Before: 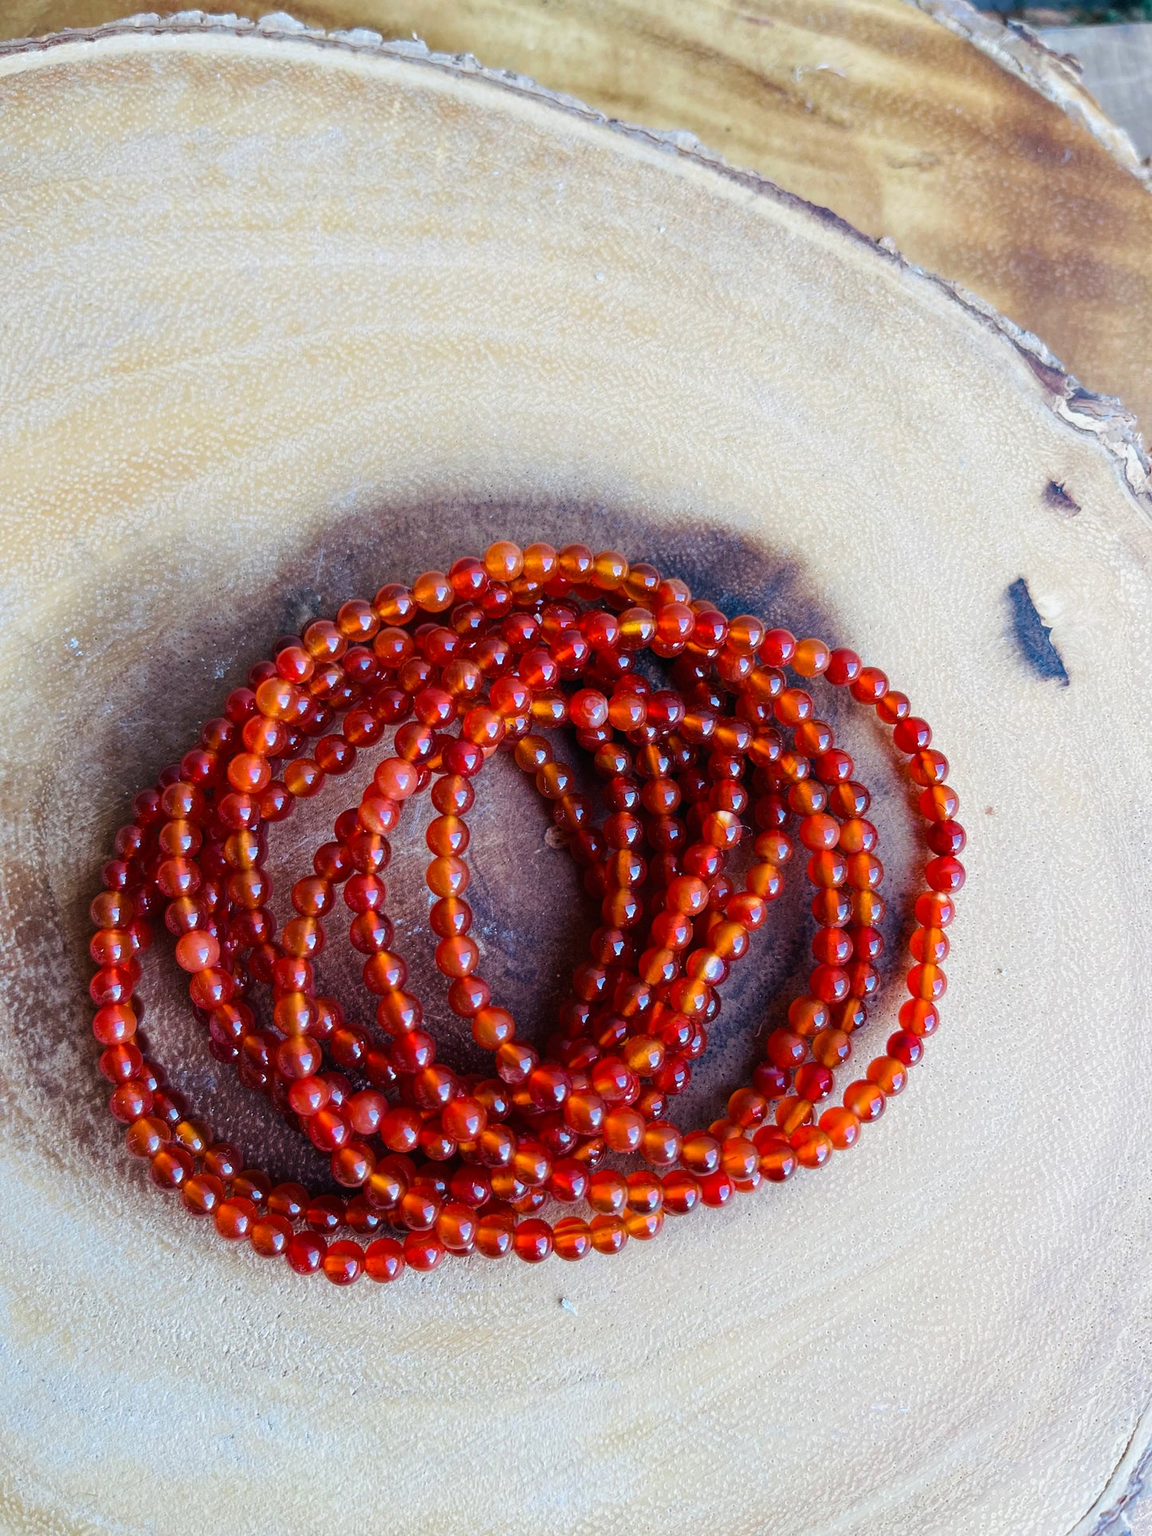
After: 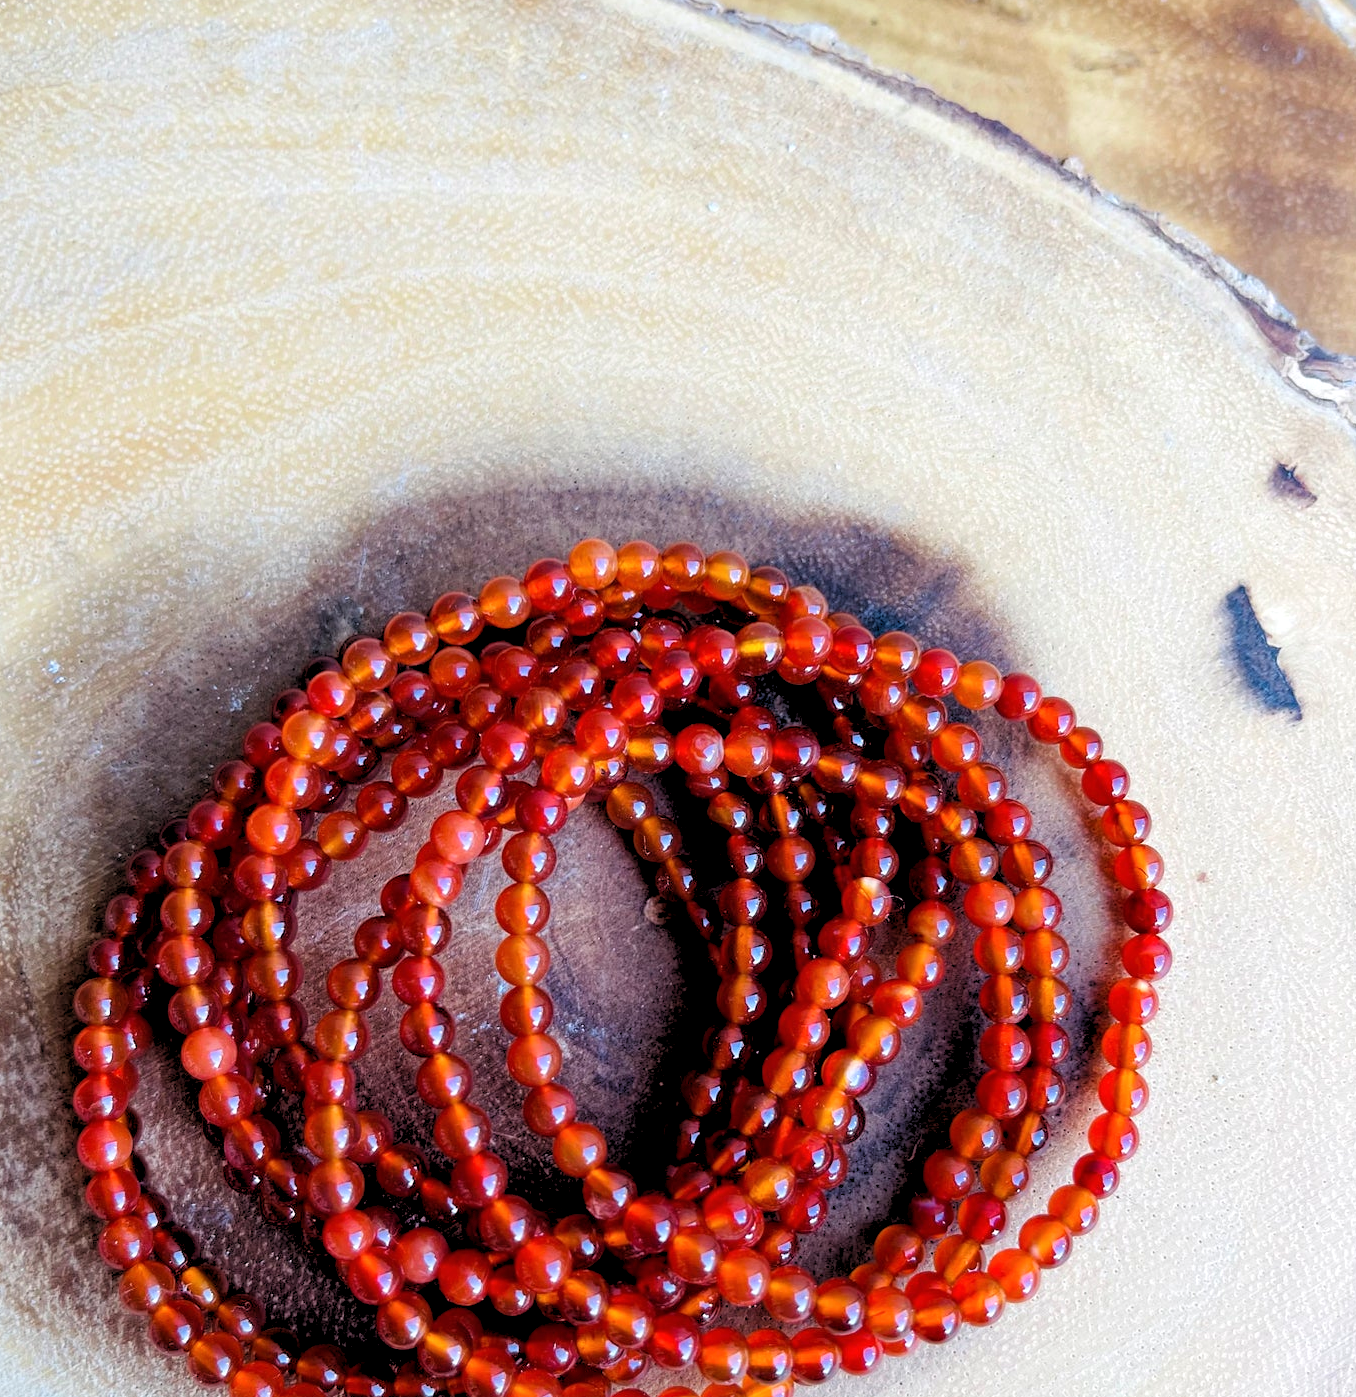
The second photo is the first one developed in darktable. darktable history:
crop: left 2.737%, top 7.287%, right 3.421%, bottom 20.179%
rgb levels: levels [[0.013, 0.434, 0.89], [0, 0.5, 1], [0, 0.5, 1]]
shadows and highlights: shadows 12, white point adjustment 1.2, highlights -0.36, soften with gaussian
rotate and perspective: crop left 0, crop top 0
